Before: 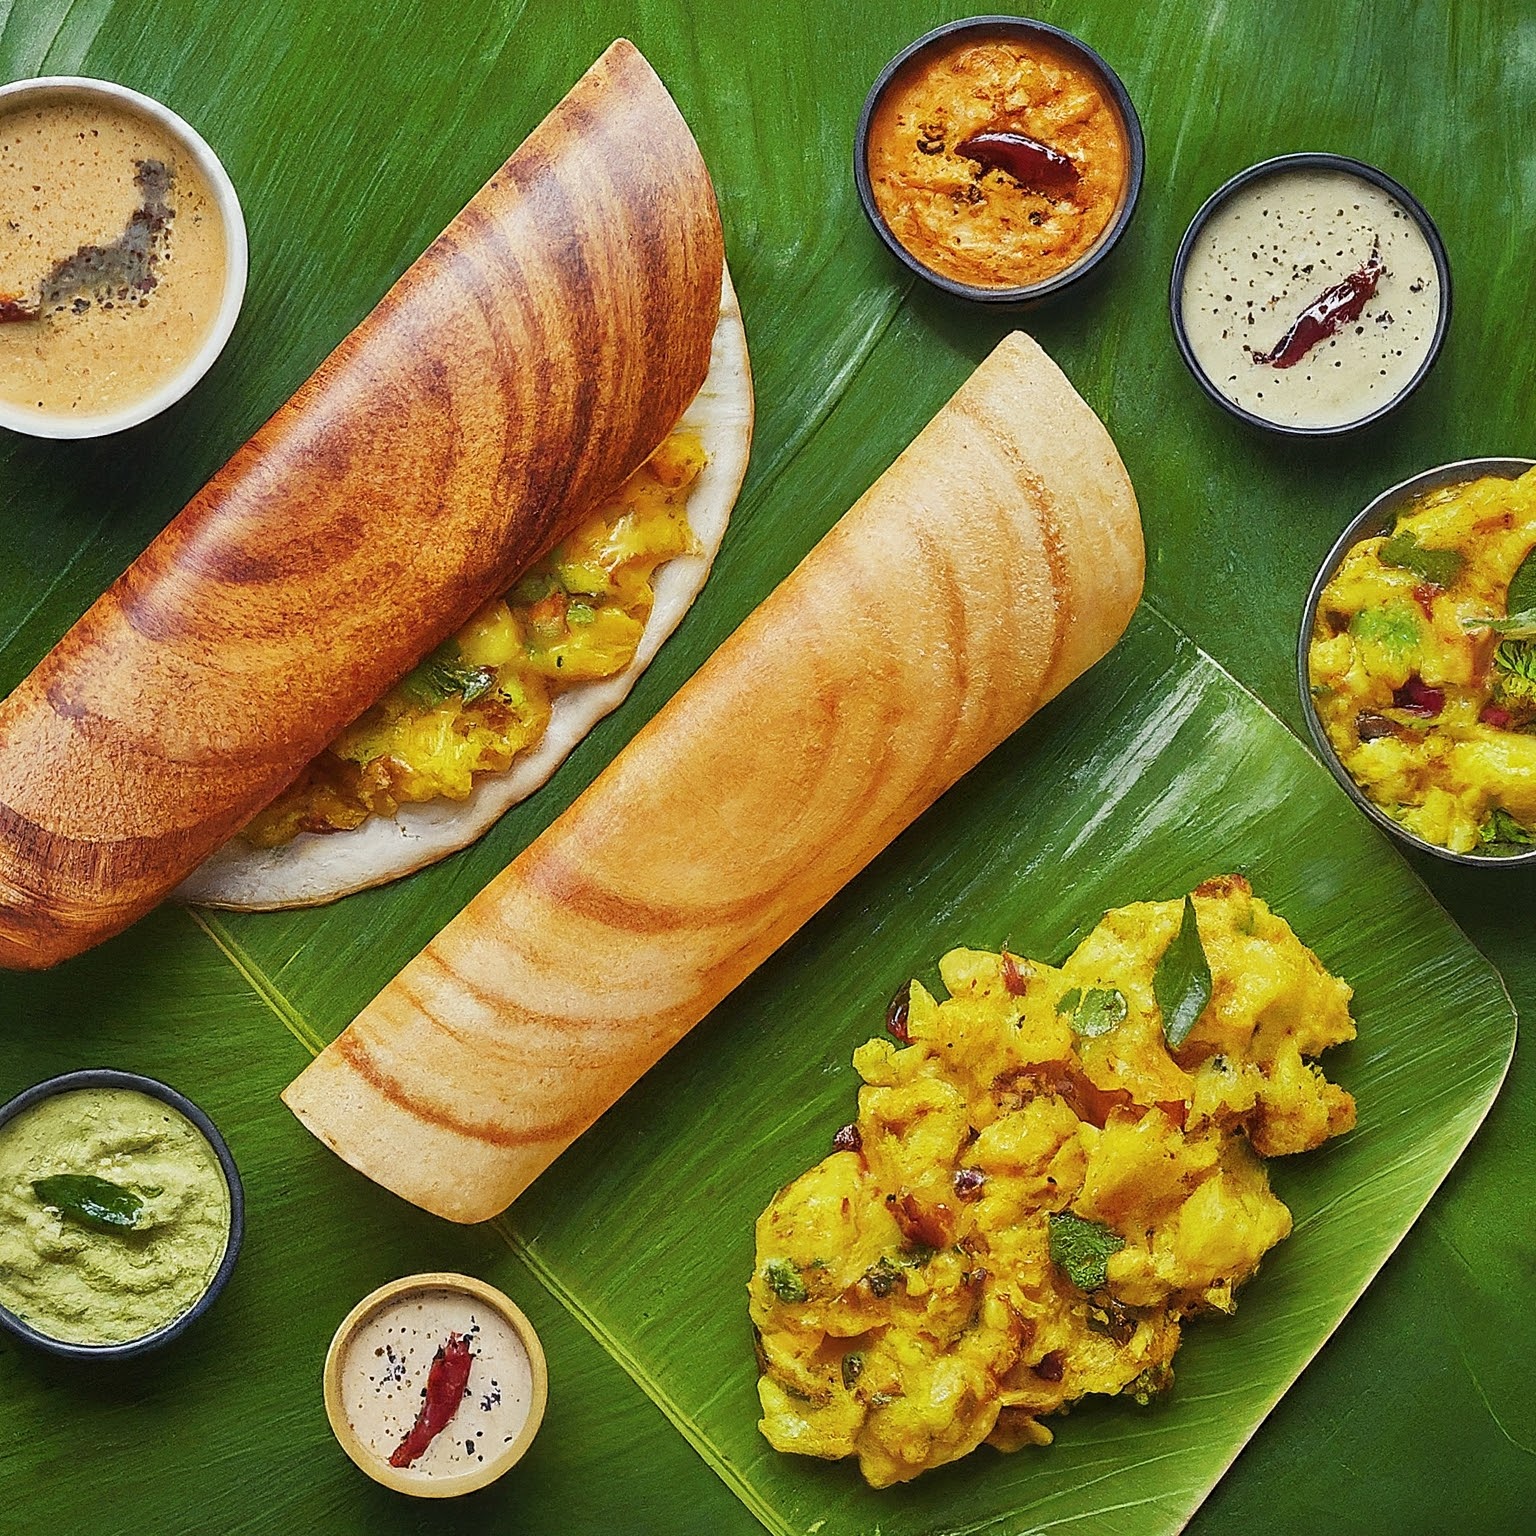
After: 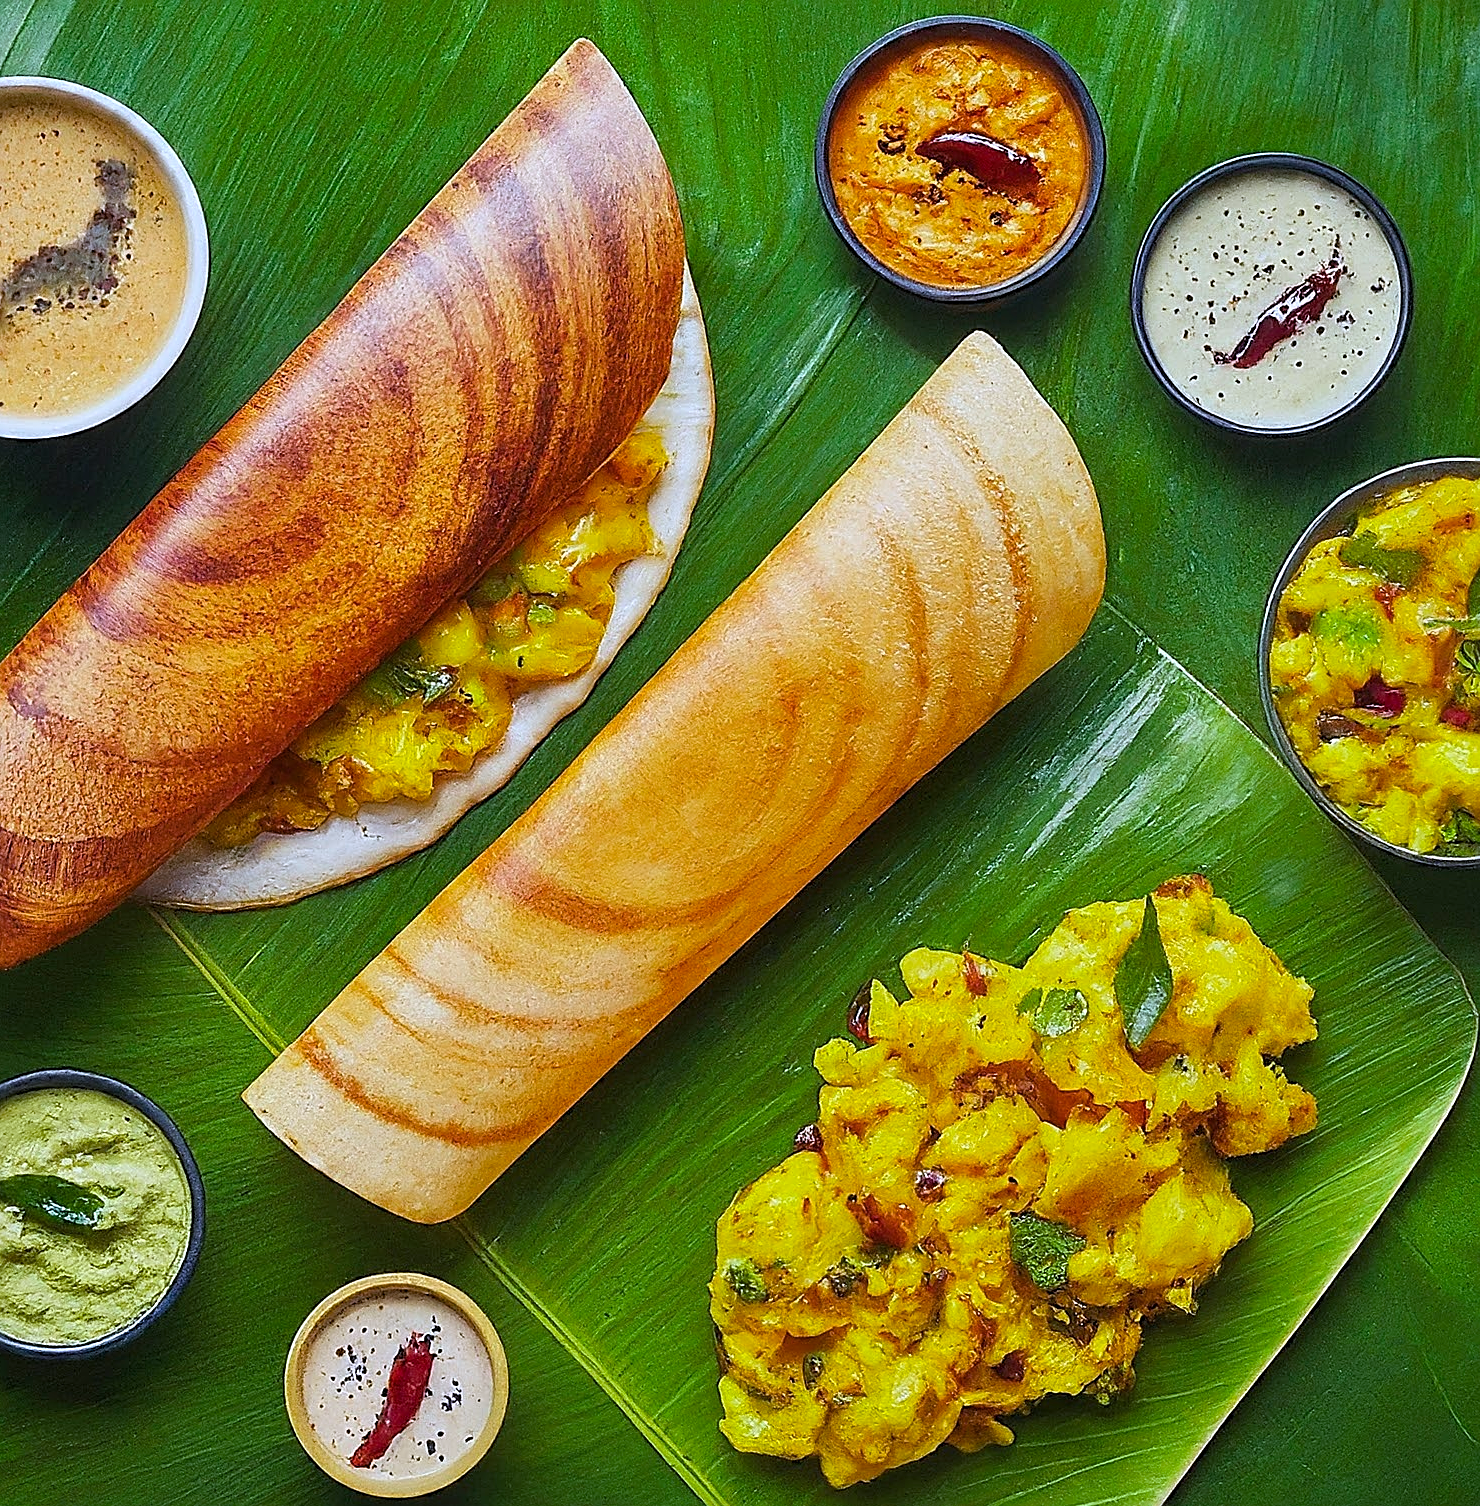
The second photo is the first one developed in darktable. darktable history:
color balance rgb: power › hue 213.81°, perceptual saturation grading › global saturation 19.691%, global vibrance 20%
sharpen: on, module defaults
crop and rotate: left 2.559%, right 1.051%, bottom 1.892%
color calibration: illuminant as shot in camera, x 0.37, y 0.382, temperature 4320.73 K
